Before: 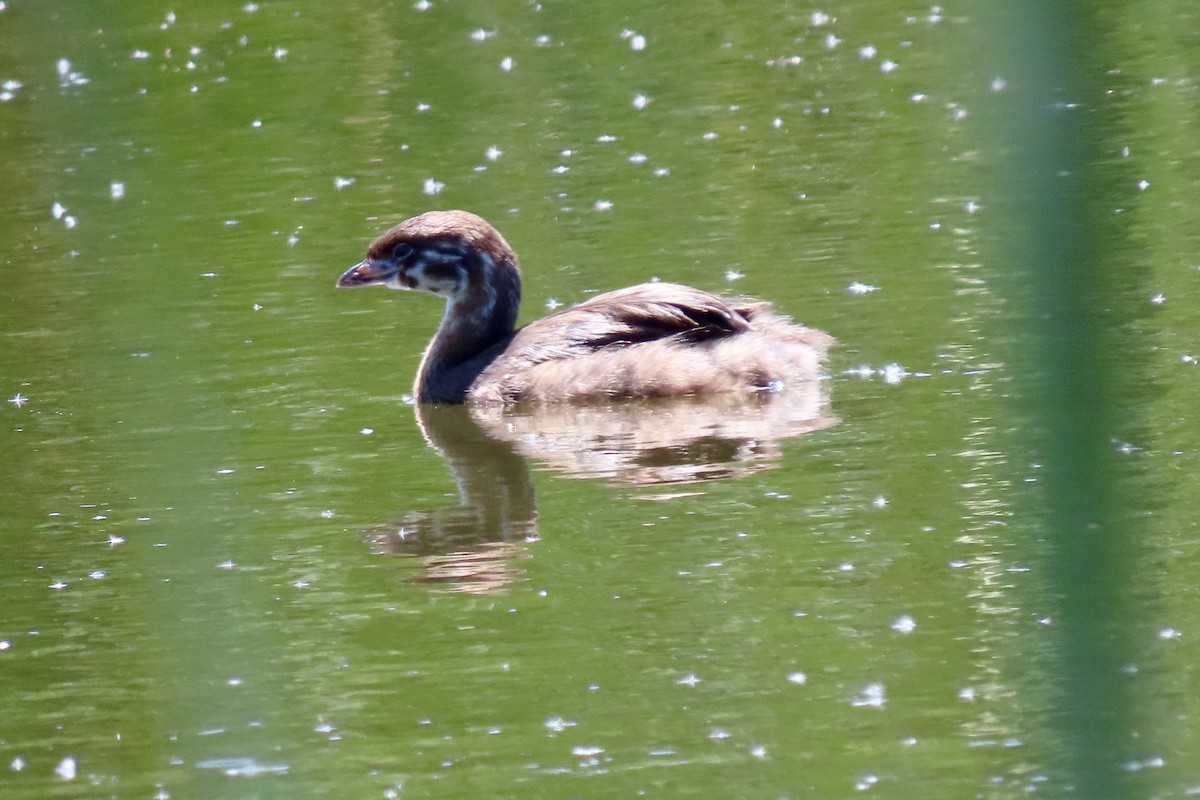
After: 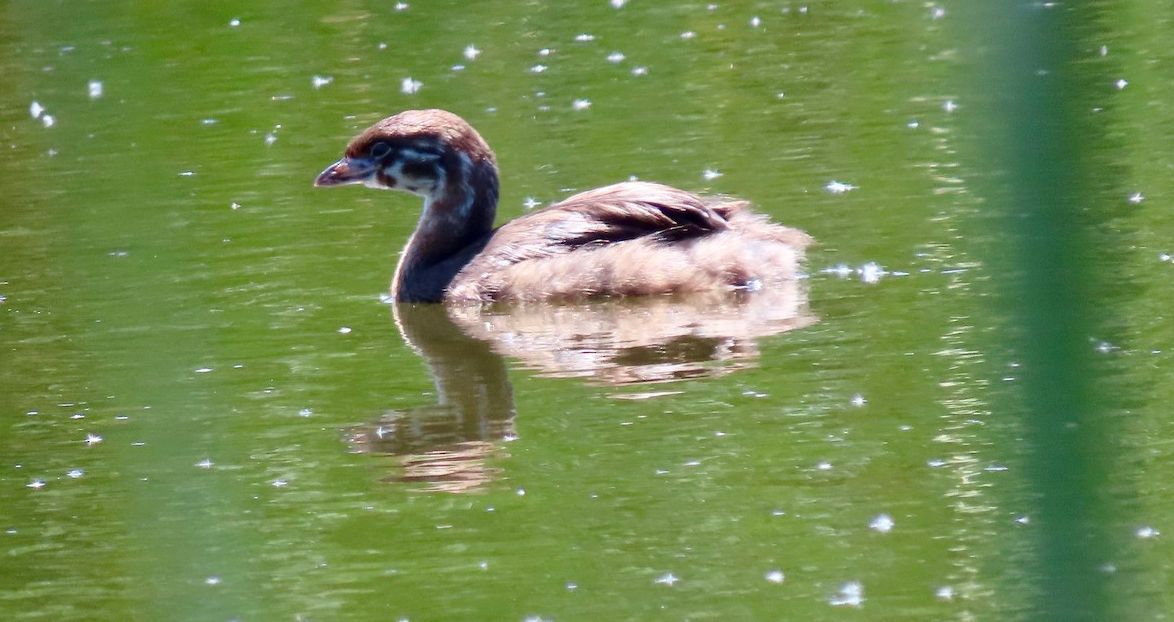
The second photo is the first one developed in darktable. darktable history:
crop and rotate: left 1.86%, top 12.661%, right 0.291%, bottom 9.546%
